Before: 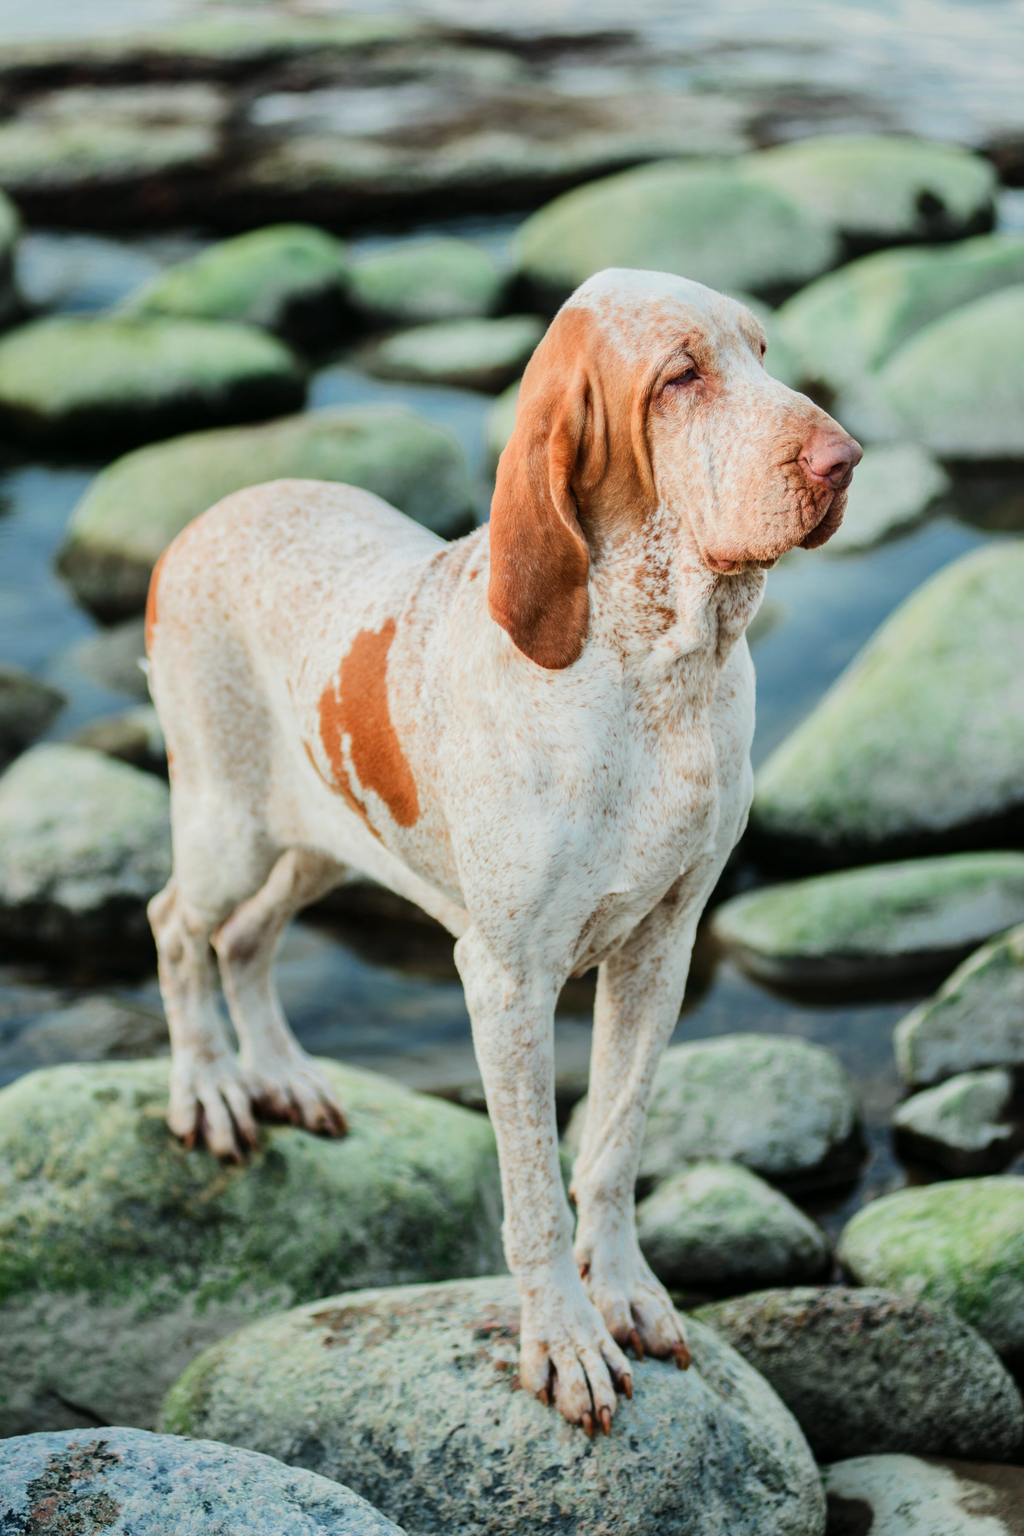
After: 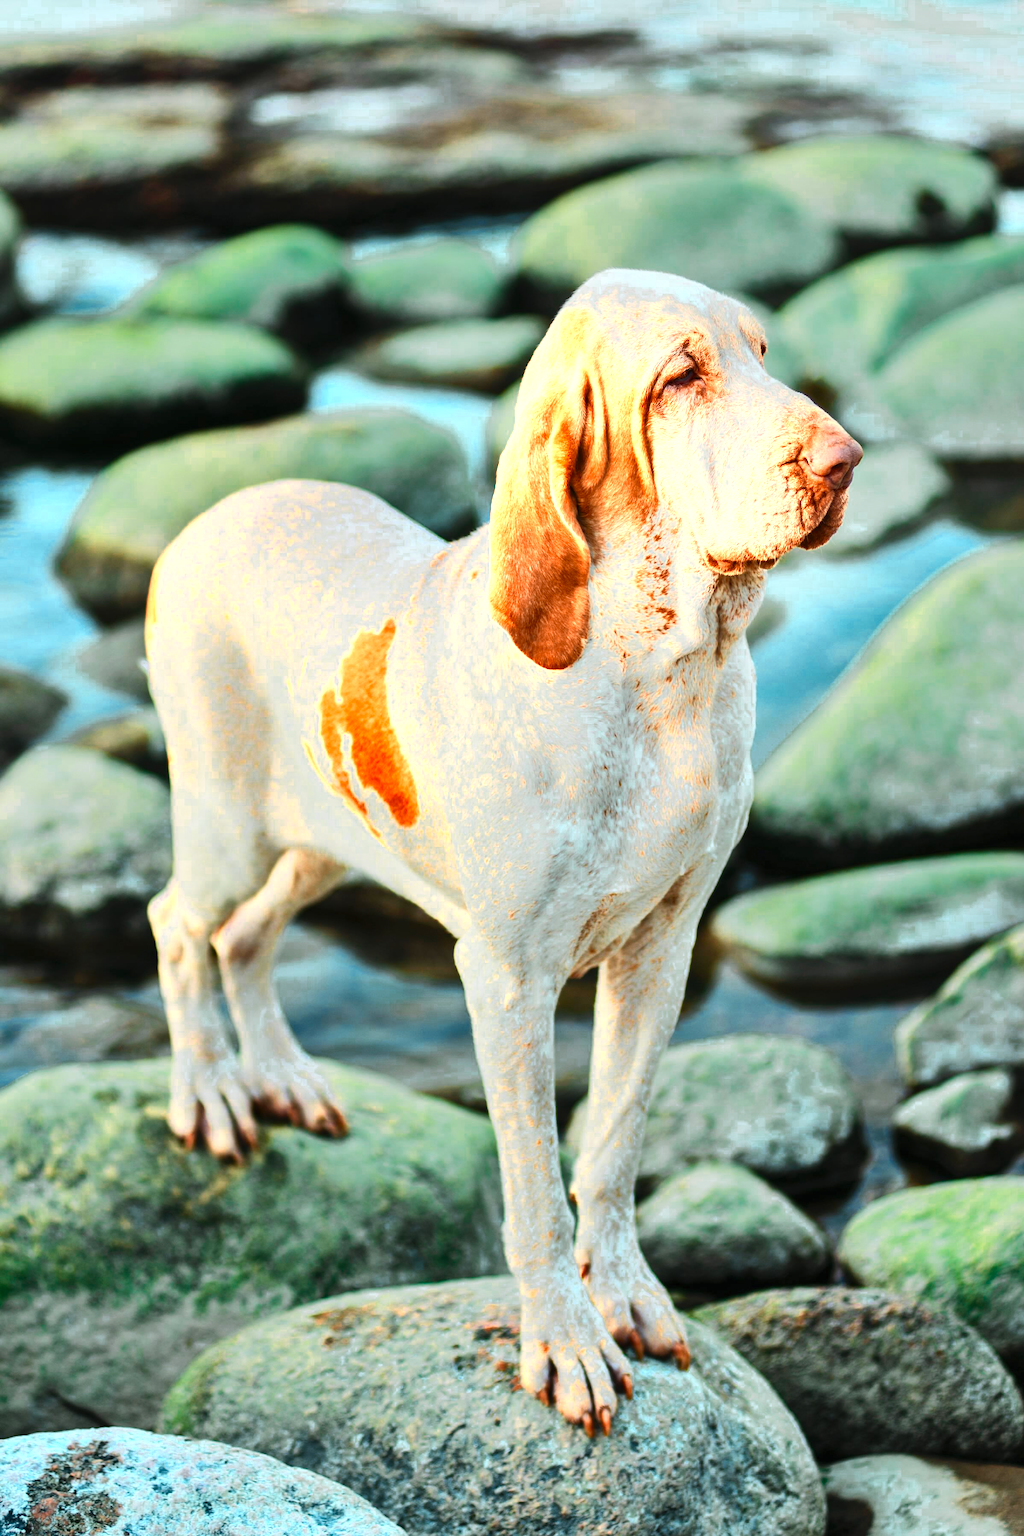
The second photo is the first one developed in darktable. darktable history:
color zones: curves: ch0 [(0.018, 0.548) (0.197, 0.654) (0.425, 0.447) (0.605, 0.658) (0.732, 0.579)]; ch1 [(0.105, 0.531) (0.224, 0.531) (0.386, 0.39) (0.618, 0.456) (0.732, 0.456) (0.956, 0.421)]; ch2 [(0.039, 0.583) (0.215, 0.465) (0.399, 0.544) (0.465, 0.548) (0.614, 0.447) (0.724, 0.43) (0.882, 0.623) (0.956, 0.632)], mix 25.1%
contrast brightness saturation: contrast 0.205, brightness 0.19, saturation 0.791
shadows and highlights: low approximation 0.01, soften with gaussian
